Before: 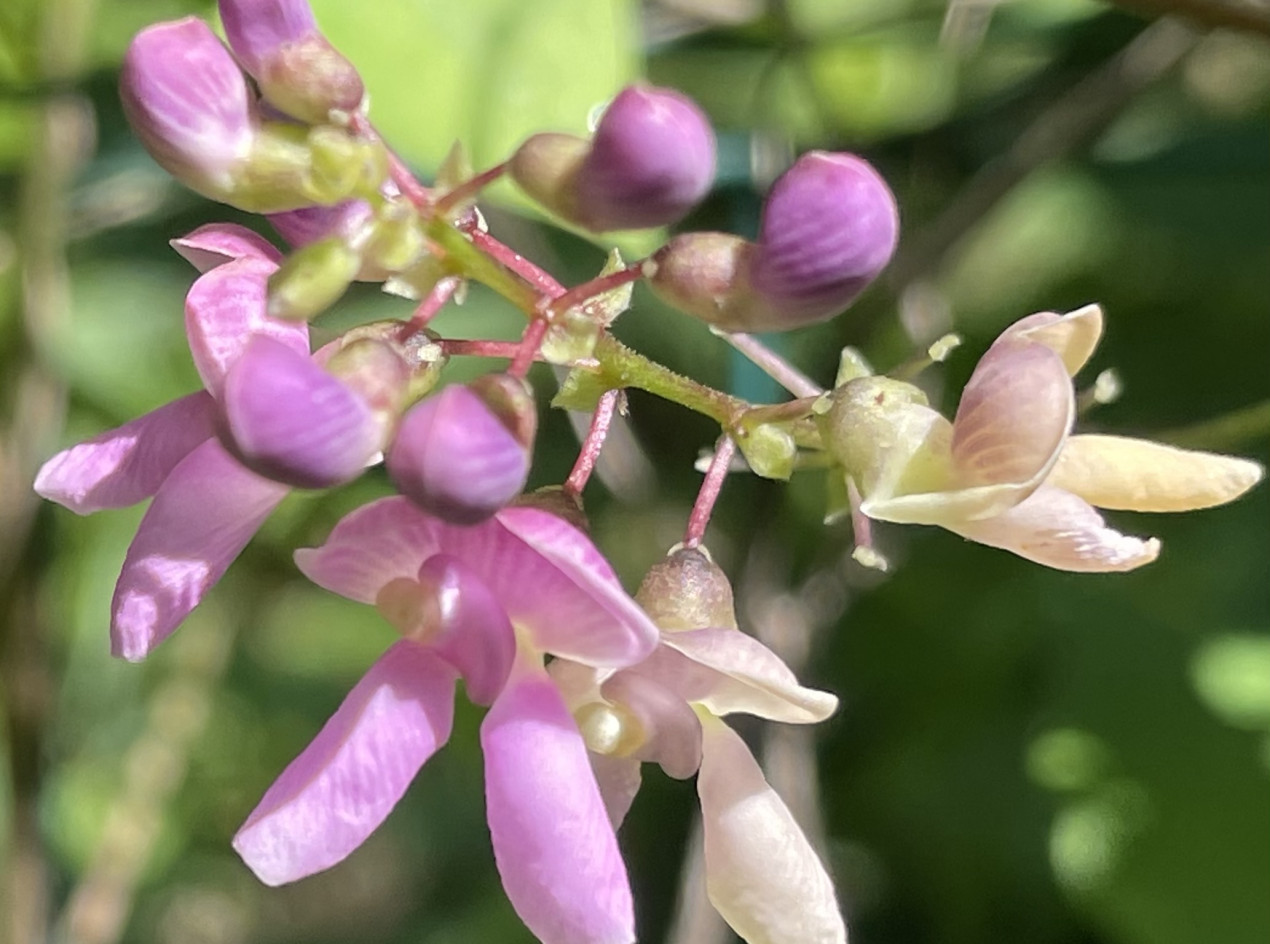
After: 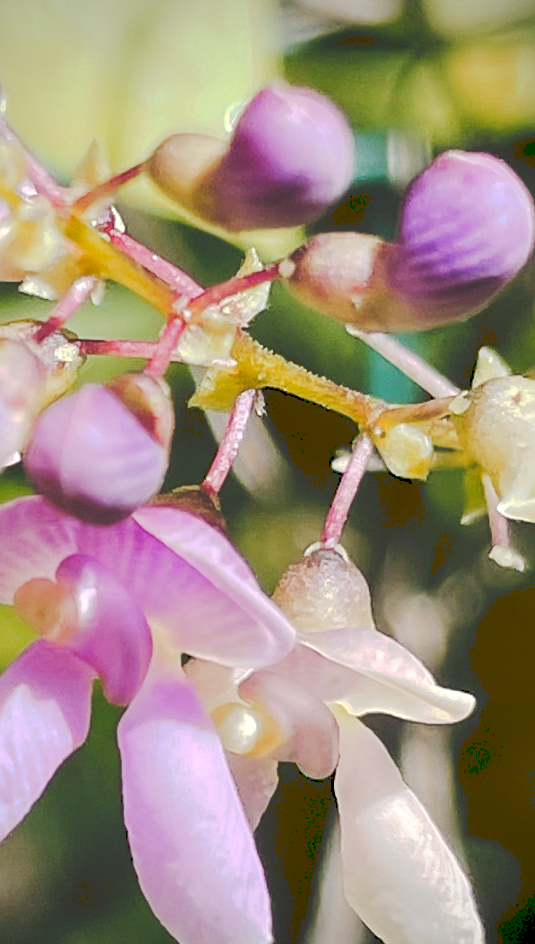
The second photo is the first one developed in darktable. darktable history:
color zones: curves: ch1 [(0.235, 0.558) (0.75, 0.5)]; ch2 [(0.25, 0.462) (0.749, 0.457)], mix 25.94%
vignetting: fall-off radius 60.92%
sharpen: on, module defaults
exposure: black level correction 0.01, exposure 0.011 EV, compensate highlight preservation false
crop: left 28.583%, right 29.231%
shadows and highlights: shadows 32, highlights -32, soften with gaussian
tone curve: curves: ch0 [(0, 0) (0.003, 0.219) (0.011, 0.219) (0.025, 0.223) (0.044, 0.226) (0.069, 0.232) (0.1, 0.24) (0.136, 0.245) (0.177, 0.257) (0.224, 0.281) (0.277, 0.324) (0.335, 0.392) (0.399, 0.484) (0.468, 0.585) (0.543, 0.672) (0.623, 0.741) (0.709, 0.788) (0.801, 0.835) (0.898, 0.878) (1, 1)], preserve colors none
